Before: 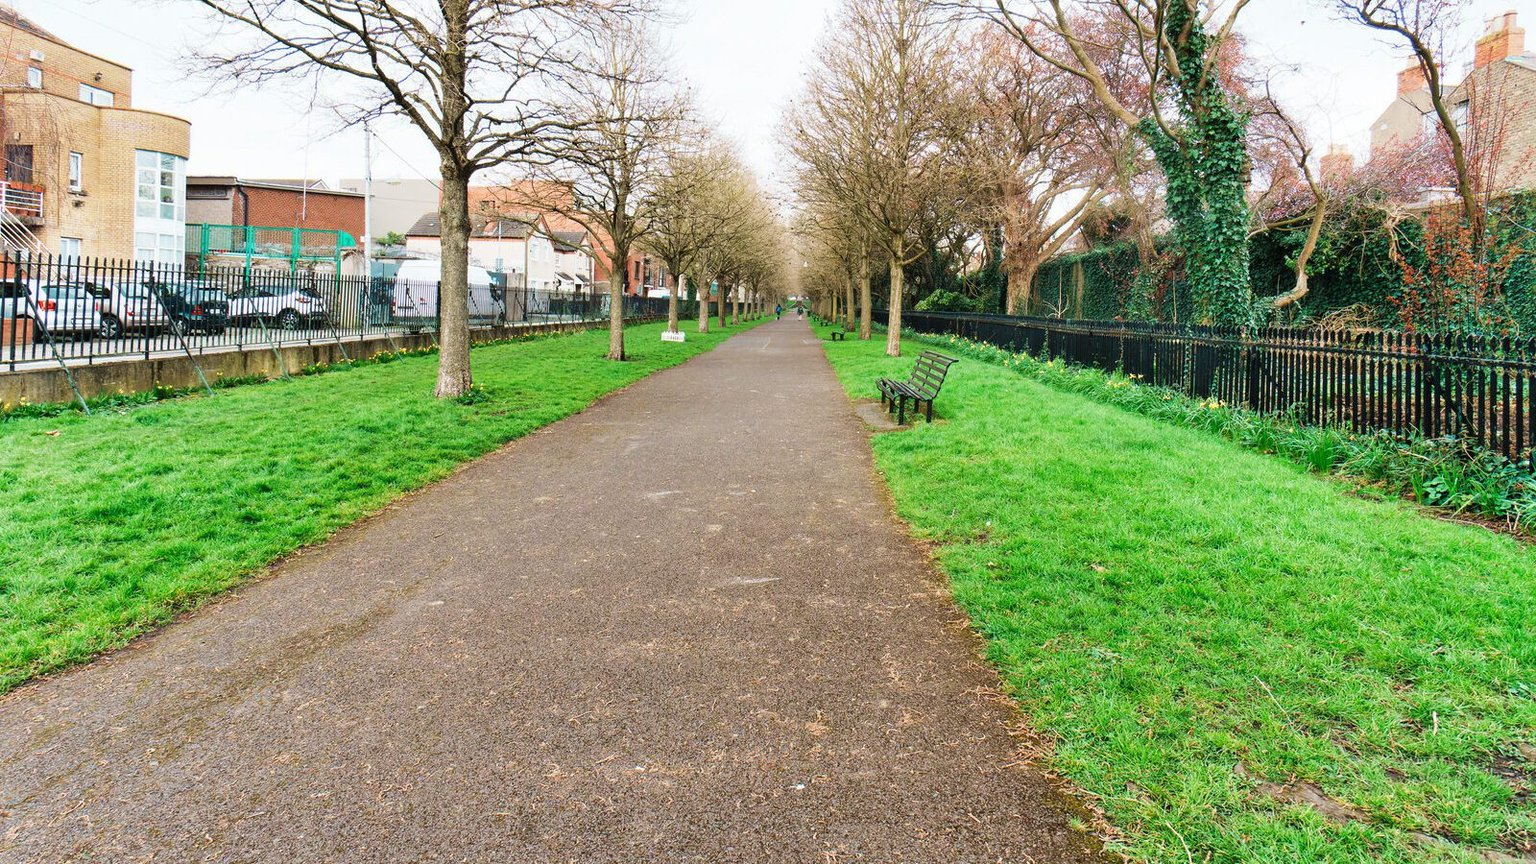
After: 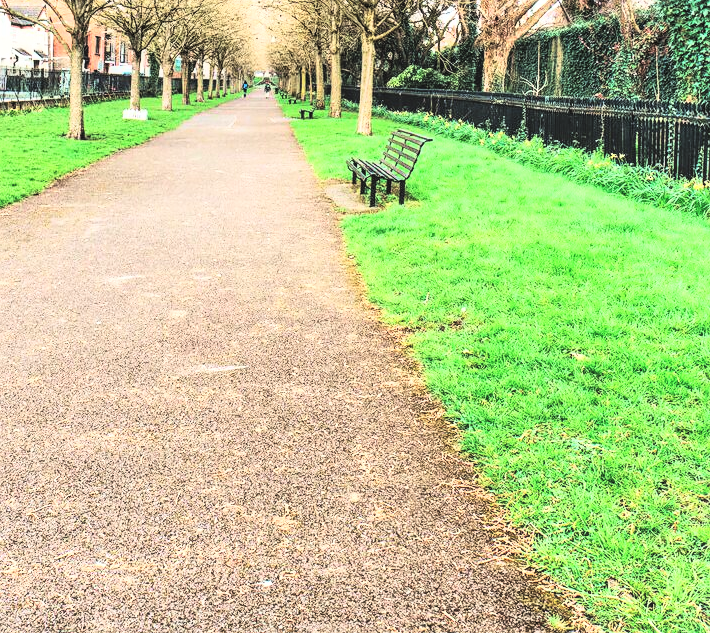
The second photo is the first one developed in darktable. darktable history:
sharpen: amount 0.2
exposure: black level correction -0.025, exposure -0.117 EV, compensate highlight preservation false
rgb curve: curves: ch0 [(0, 0) (0.21, 0.15) (0.24, 0.21) (0.5, 0.75) (0.75, 0.96) (0.89, 0.99) (1, 1)]; ch1 [(0, 0.02) (0.21, 0.13) (0.25, 0.2) (0.5, 0.67) (0.75, 0.9) (0.89, 0.97) (1, 1)]; ch2 [(0, 0.02) (0.21, 0.13) (0.25, 0.2) (0.5, 0.67) (0.75, 0.9) (0.89, 0.97) (1, 1)], compensate middle gray true
crop: left 35.432%, top 26.233%, right 20.145%, bottom 3.432%
local contrast: detail 130%
